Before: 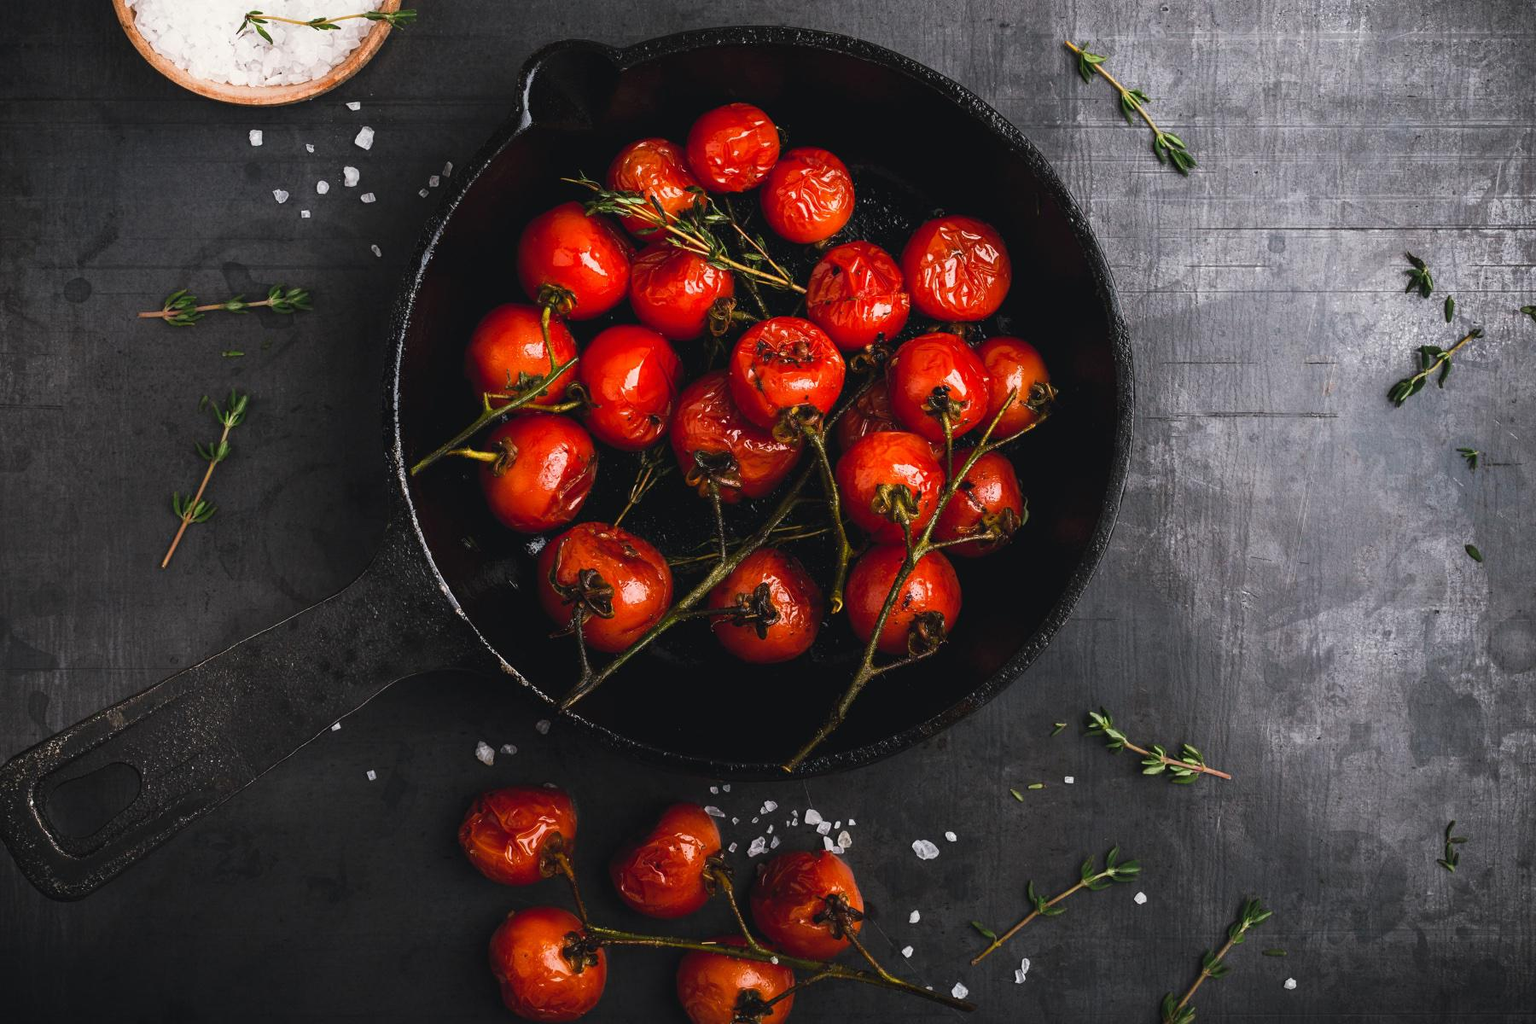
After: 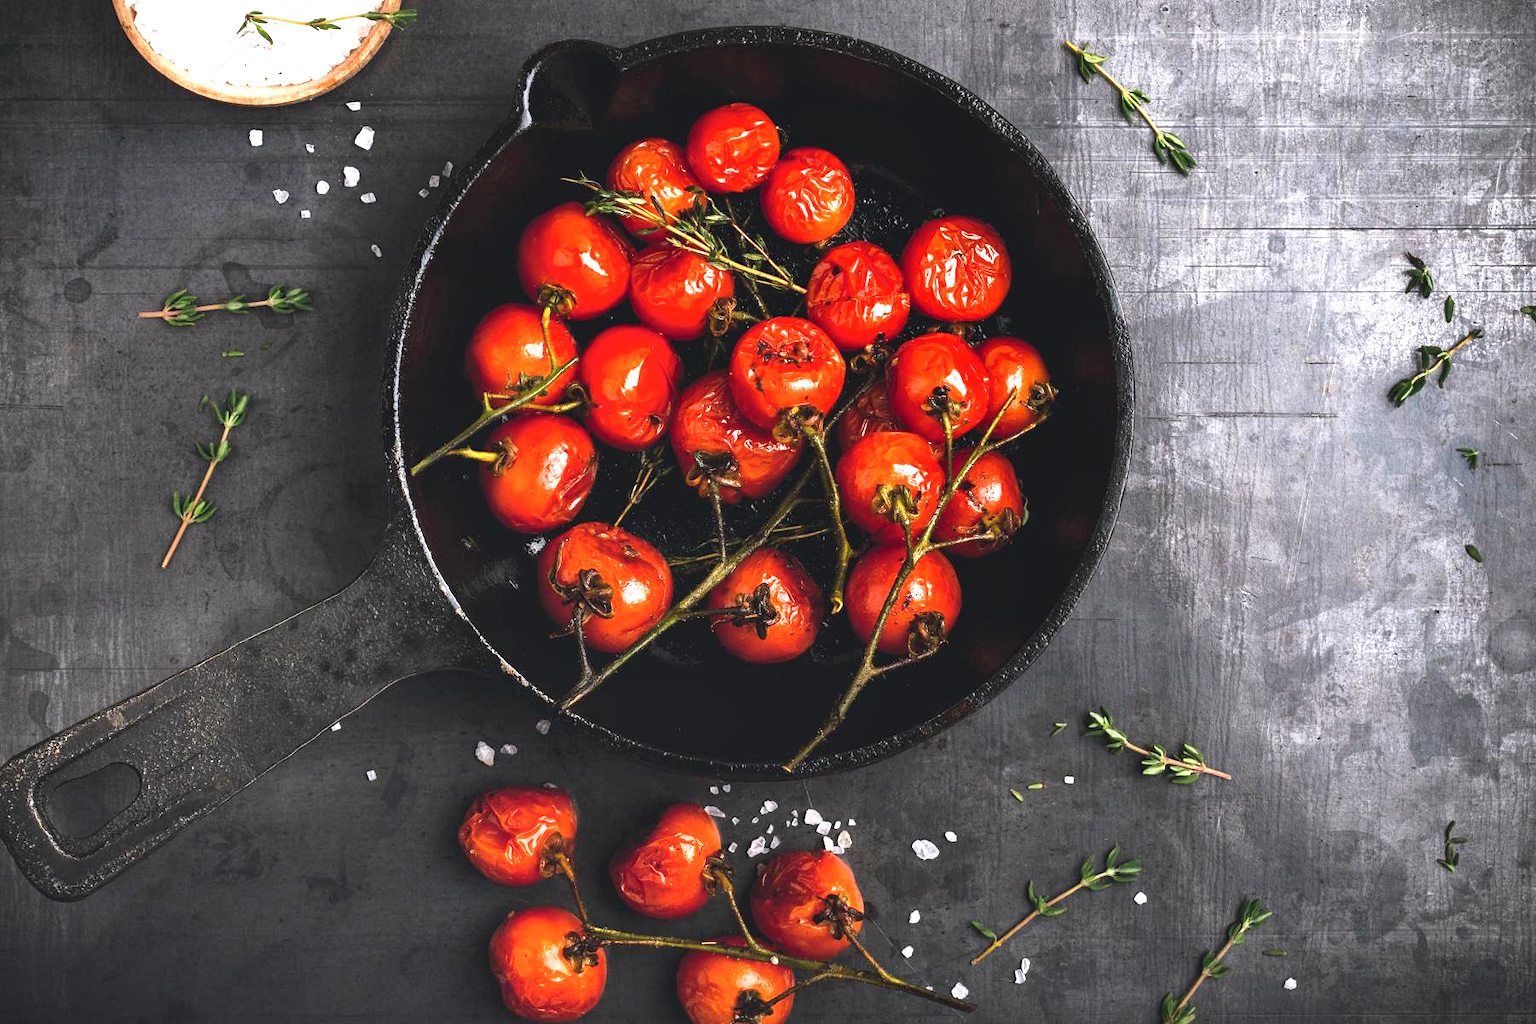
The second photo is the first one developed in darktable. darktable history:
vignetting: fall-off start 99.96%, fall-off radius 71.75%, brightness -0.193, saturation -0.307, width/height ratio 1.173, unbound false
shadows and highlights: radius 262.83, soften with gaussian
exposure: black level correction 0, exposure 1 EV, compensate highlight preservation false
local contrast: mode bilateral grid, contrast 20, coarseness 50, detail 119%, midtone range 0.2
